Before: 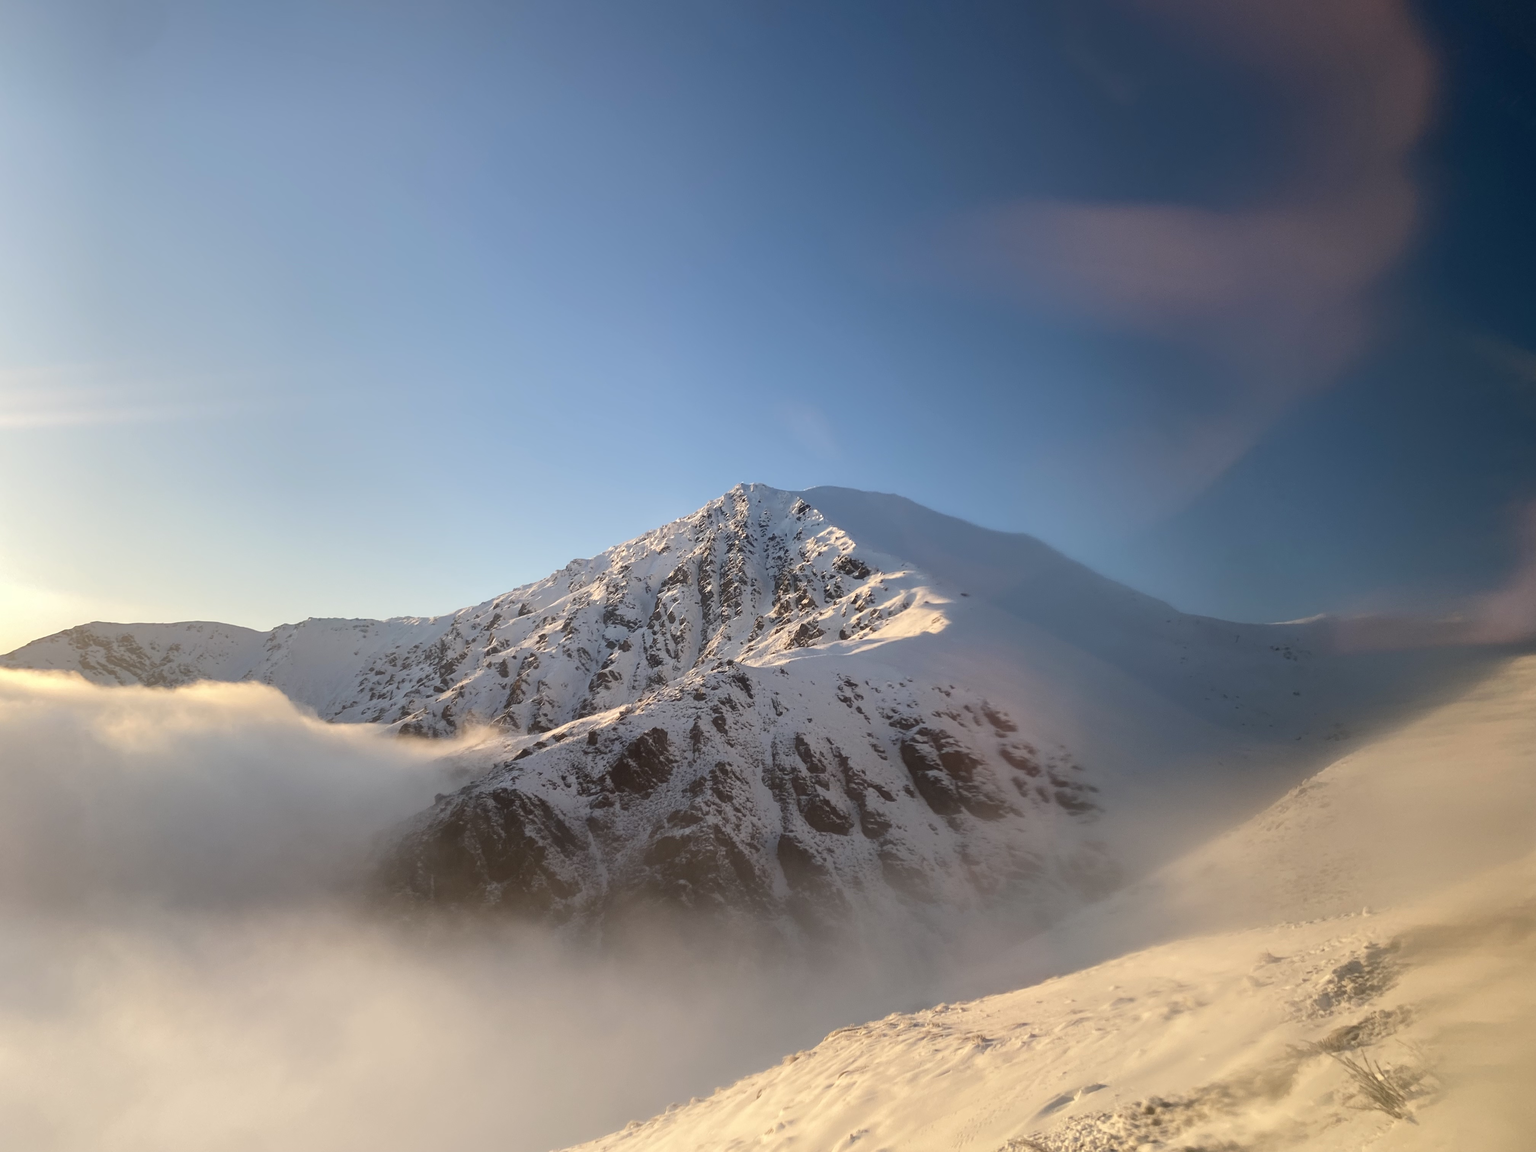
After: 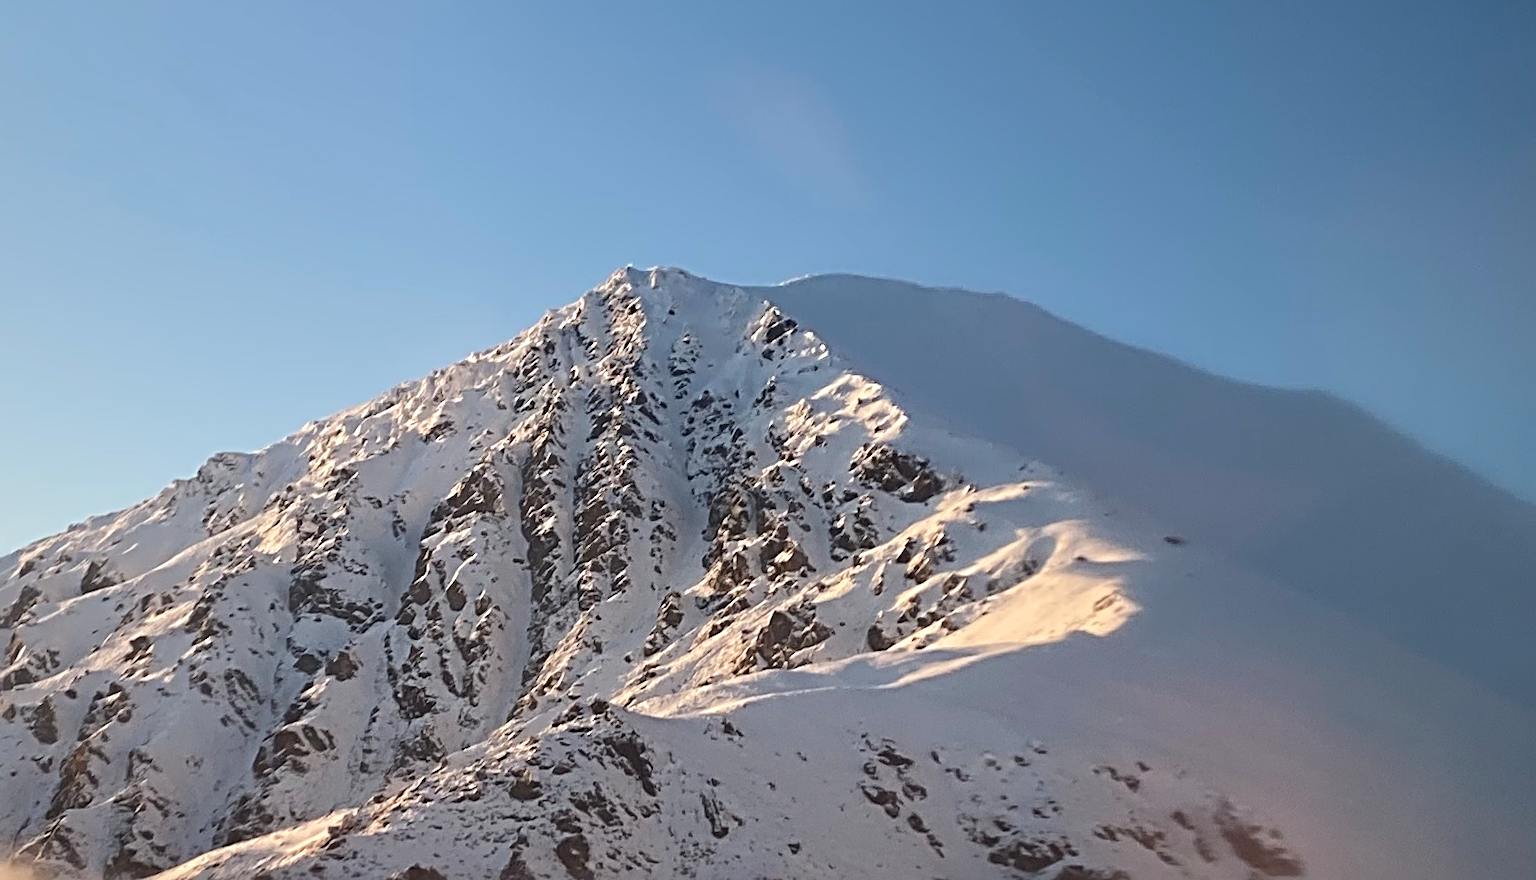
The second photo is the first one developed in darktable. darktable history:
sharpen: radius 4.93
crop: left 31.618%, top 32.506%, right 27.545%, bottom 36.262%
